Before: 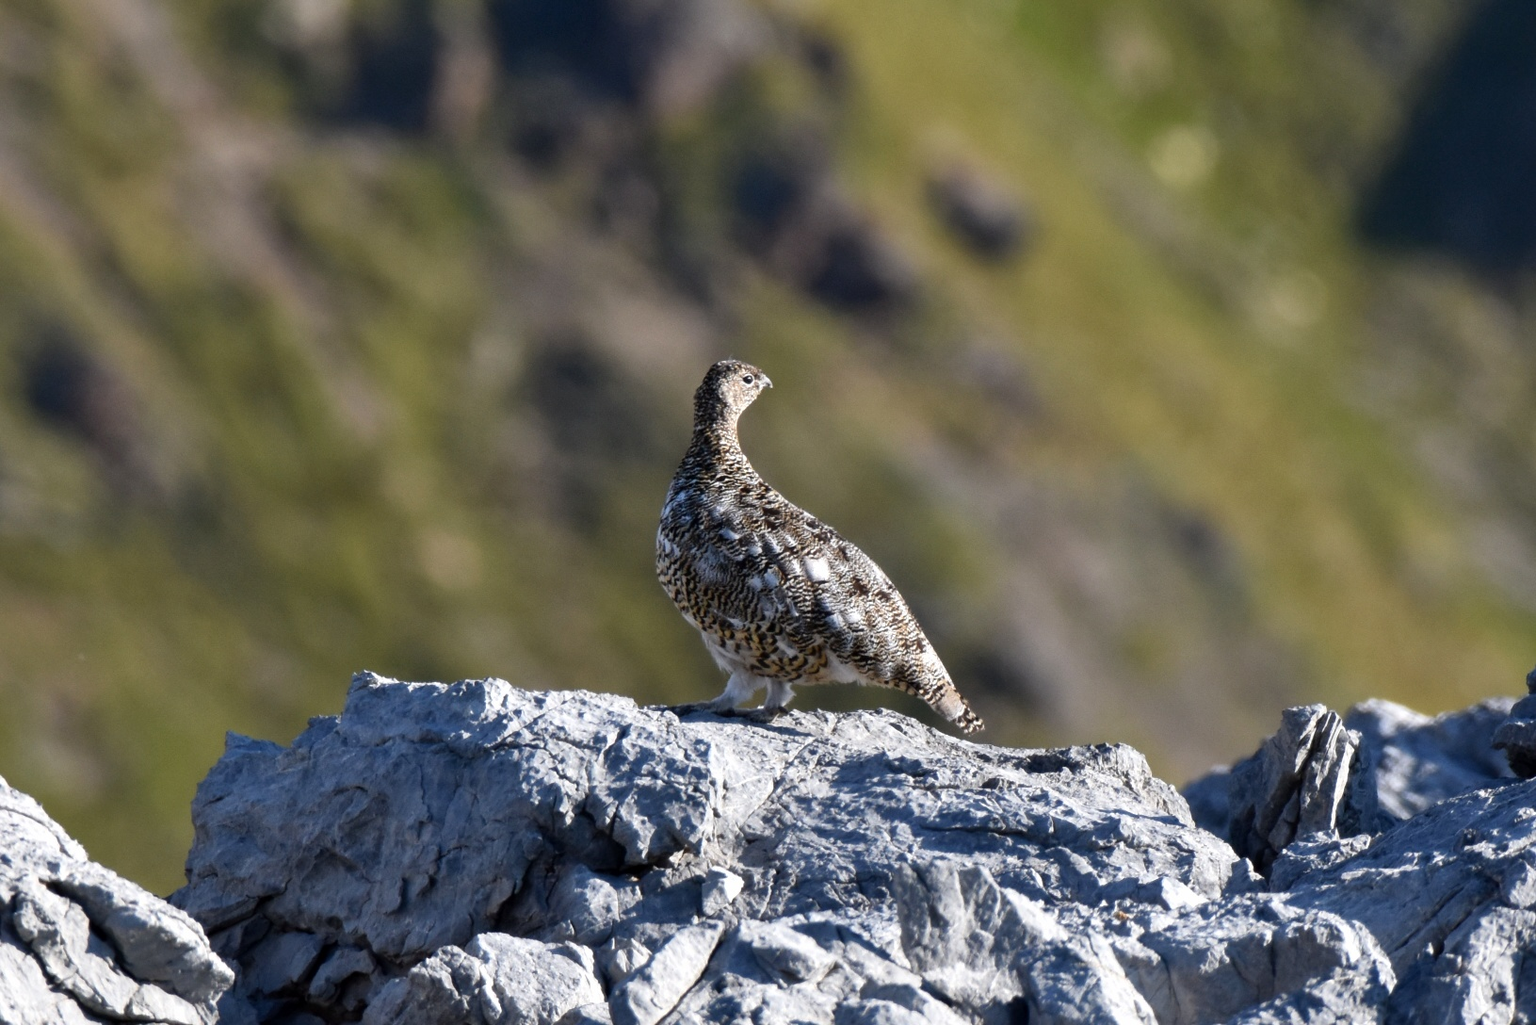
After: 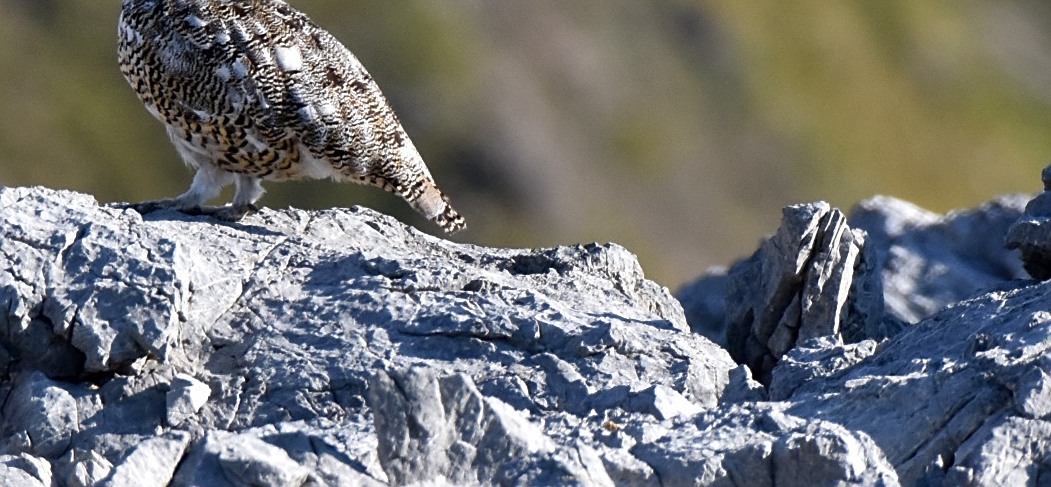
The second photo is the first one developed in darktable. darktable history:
shadows and highlights: low approximation 0.01, soften with gaussian
crop and rotate: left 35.509%, top 50.238%, bottom 4.934%
sharpen: on, module defaults
